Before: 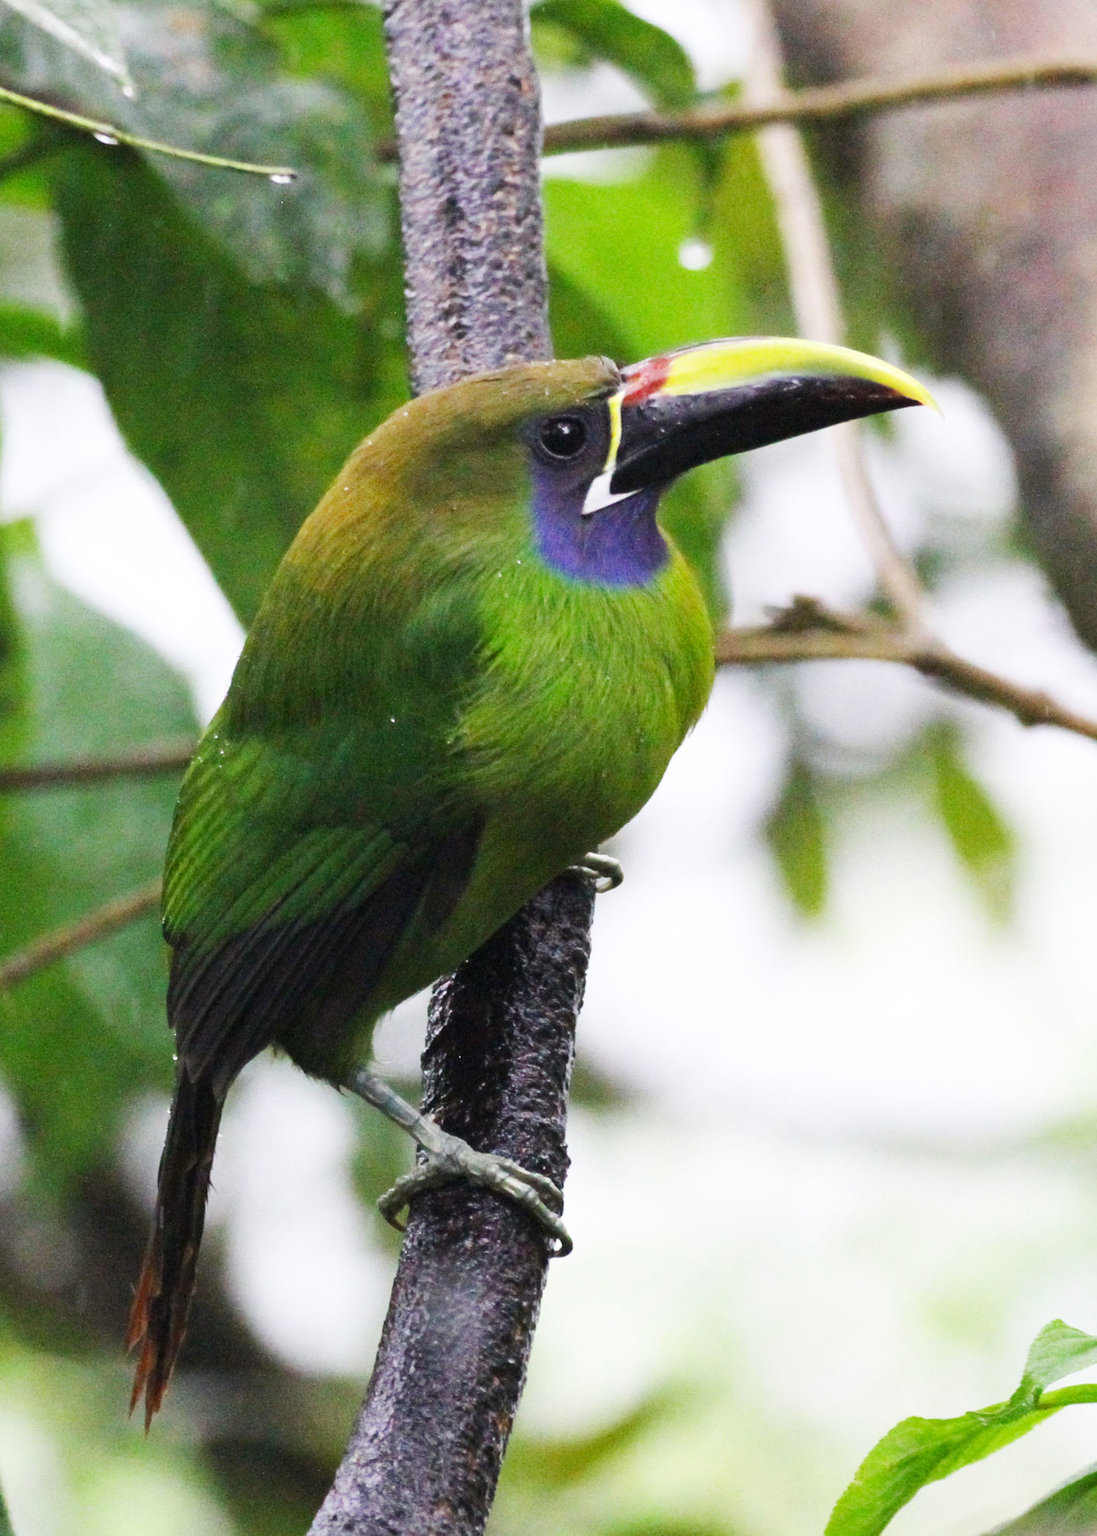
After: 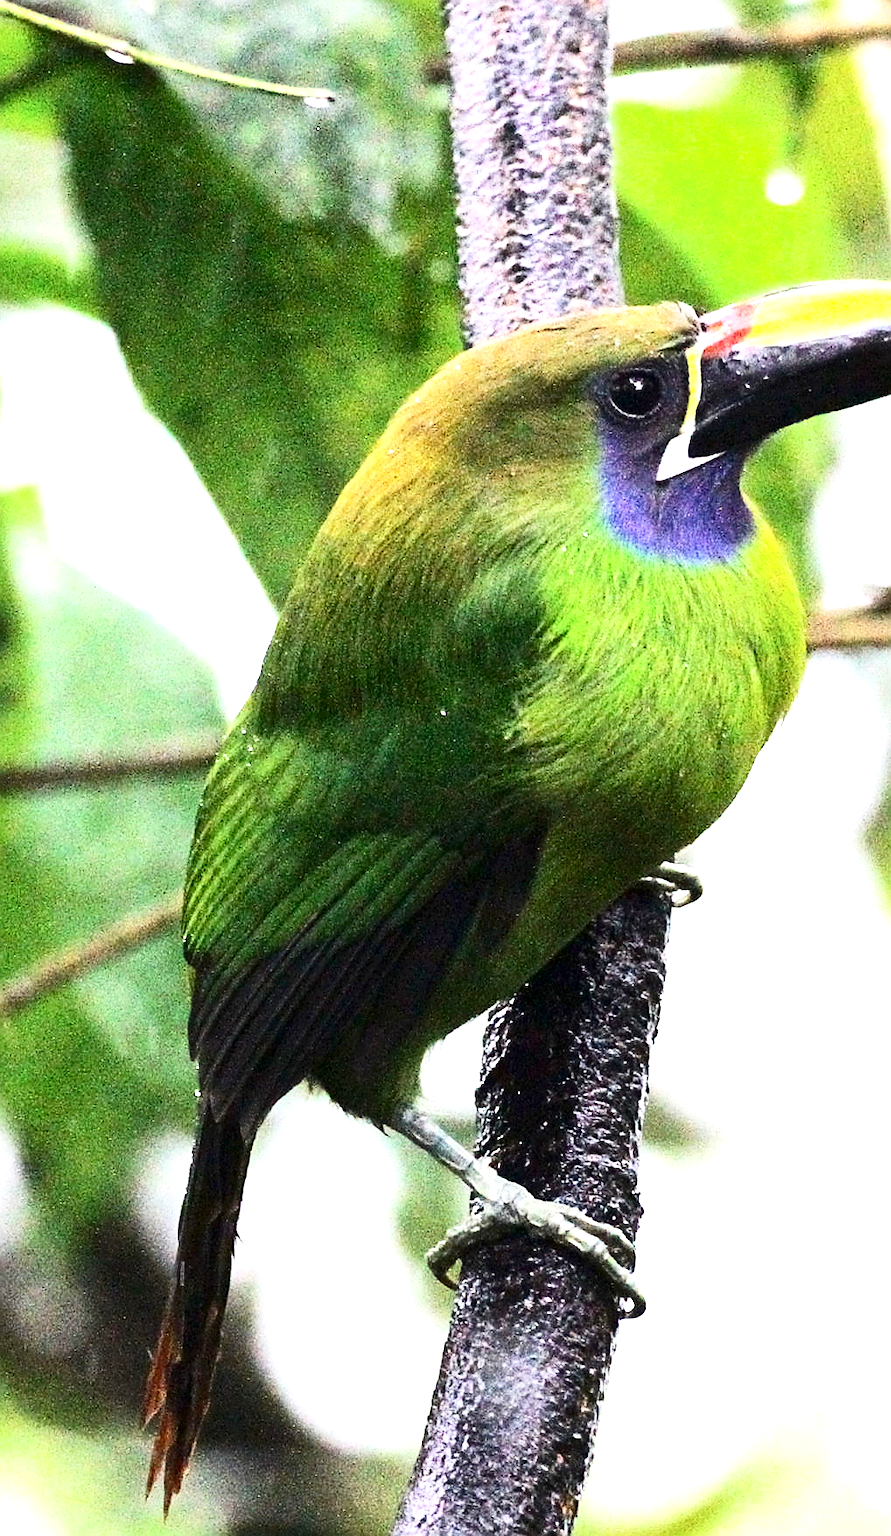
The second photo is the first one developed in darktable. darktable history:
exposure: exposure 0.563 EV, compensate highlight preservation false
local contrast: mode bilateral grid, contrast 19, coarseness 49, detail 120%, midtone range 0.2
sharpen: radius 1.371, amount 1.239, threshold 0.772
crop: top 5.781%, right 27.889%, bottom 5.572%
tone equalizer: -8 EV -0.416 EV, -7 EV -0.356 EV, -6 EV -0.297 EV, -5 EV -0.255 EV, -3 EV 0.25 EV, -2 EV 0.31 EV, -1 EV 0.386 EV, +0 EV 0.44 EV, smoothing diameter 24.95%, edges refinement/feathering 7.87, preserve details guided filter
contrast brightness saturation: contrast 0.294
